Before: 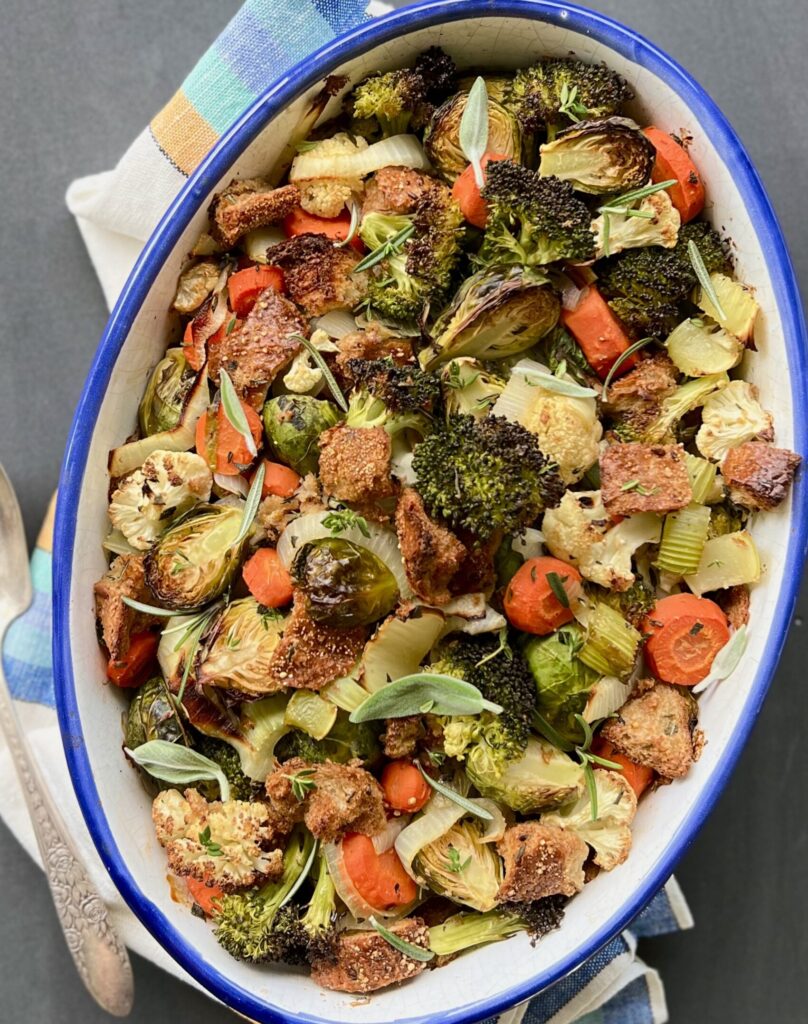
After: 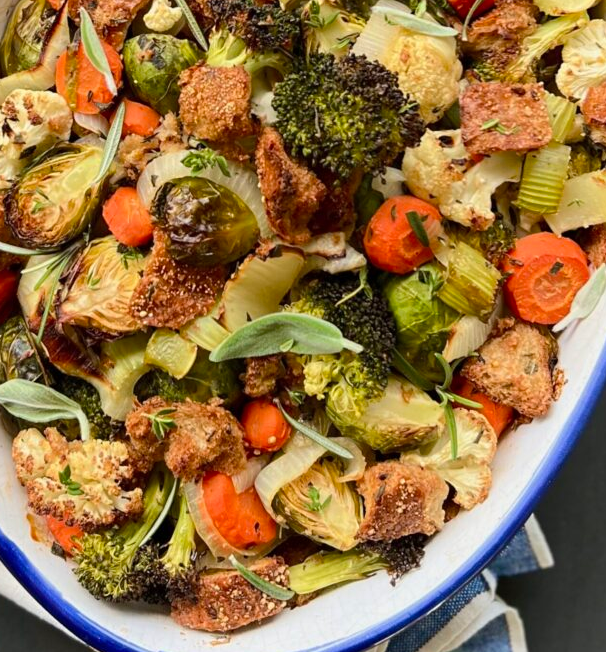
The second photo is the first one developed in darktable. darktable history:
crop and rotate: left 17.395%, top 35.299%, right 7.508%, bottom 1.026%
